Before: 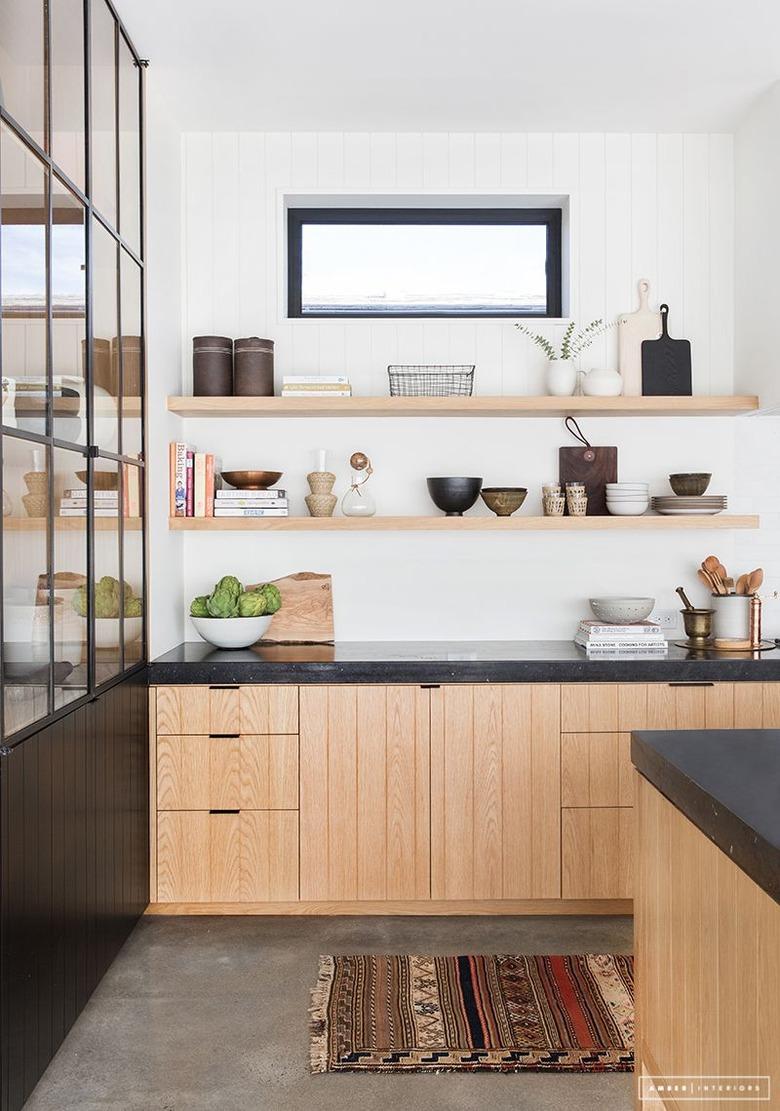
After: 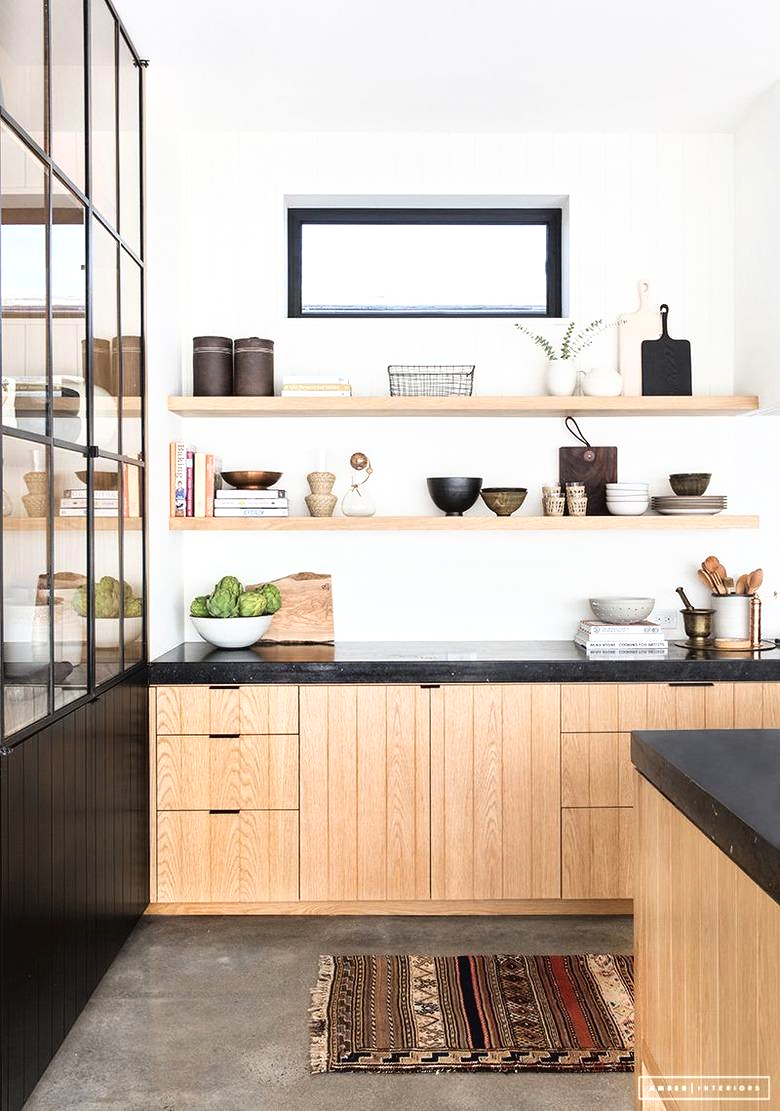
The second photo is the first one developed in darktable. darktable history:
local contrast: highlights 103%, shadows 100%, detail 120%, midtone range 0.2
exposure: exposure 0.128 EV, compensate highlight preservation false
tone curve: curves: ch0 [(0, 0) (0.003, 0.047) (0.011, 0.047) (0.025, 0.047) (0.044, 0.049) (0.069, 0.051) (0.1, 0.062) (0.136, 0.086) (0.177, 0.125) (0.224, 0.178) (0.277, 0.246) (0.335, 0.324) (0.399, 0.407) (0.468, 0.48) (0.543, 0.57) (0.623, 0.675) (0.709, 0.772) (0.801, 0.876) (0.898, 0.963) (1, 1)], color space Lab, linked channels, preserve colors none
